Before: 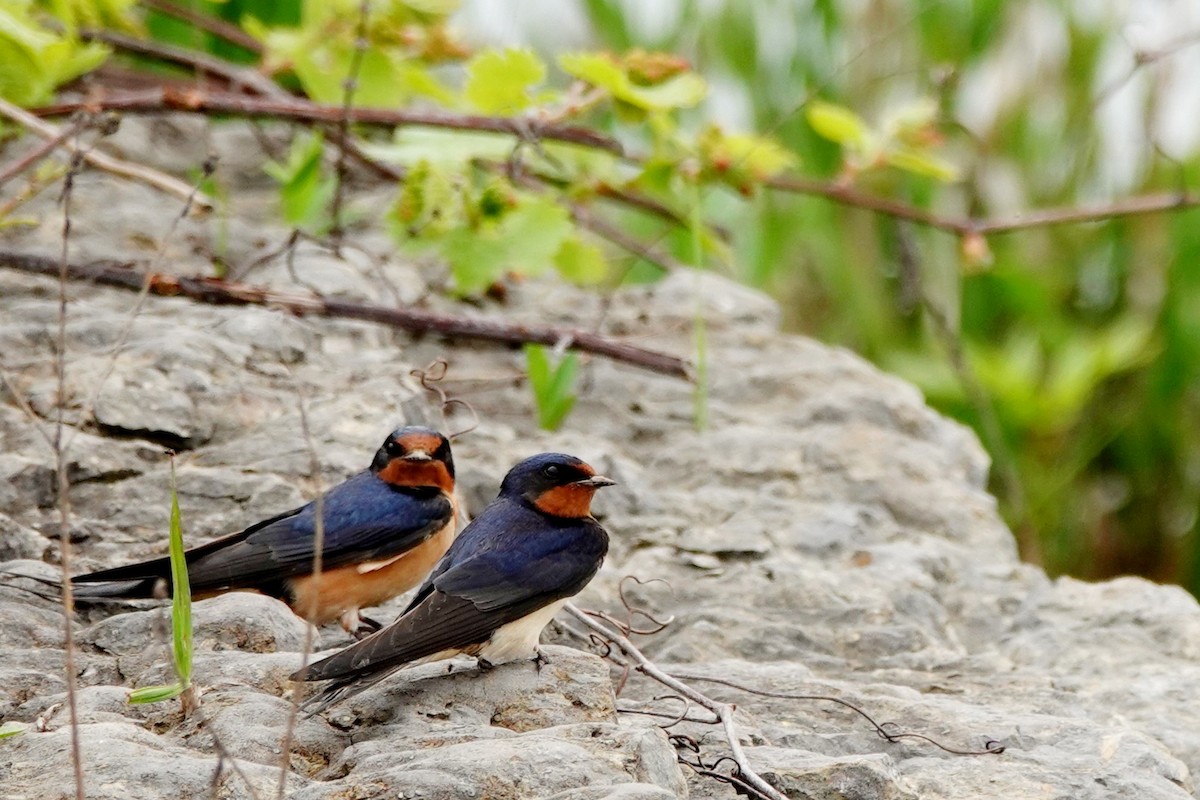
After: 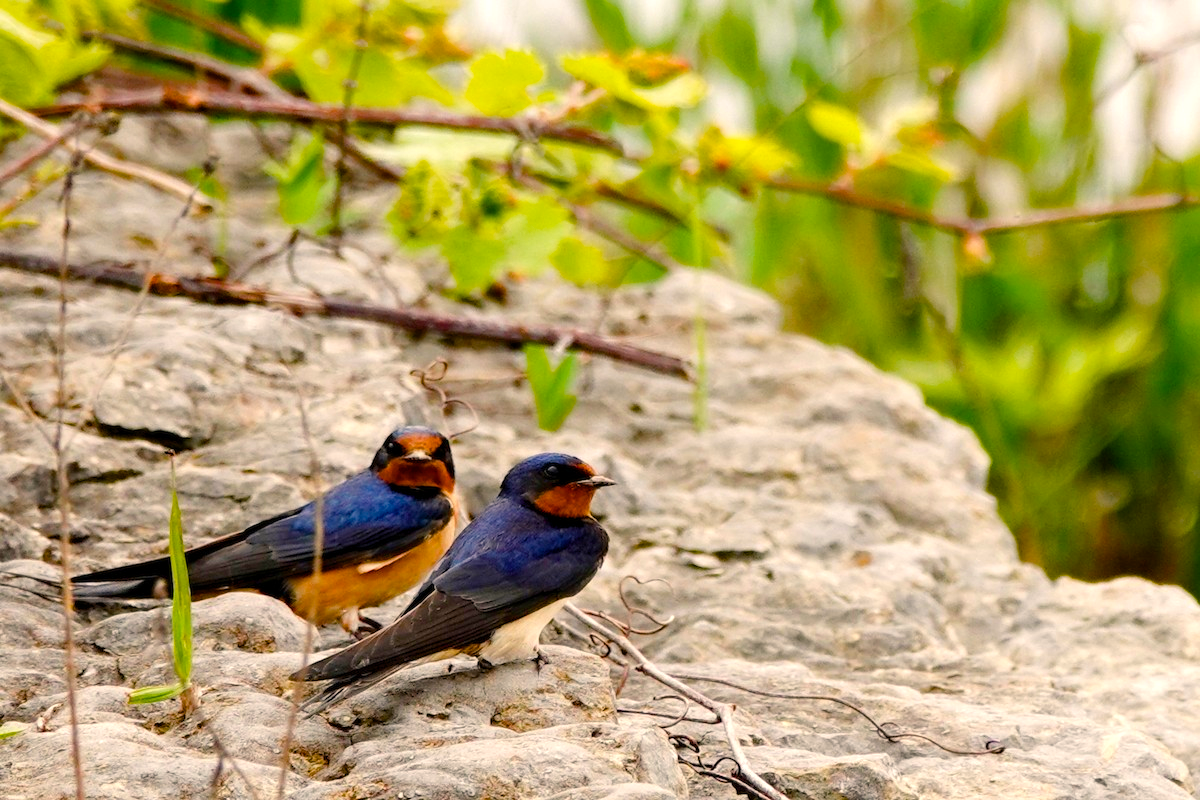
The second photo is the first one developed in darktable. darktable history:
color balance rgb: highlights gain › chroma 3.004%, highlights gain › hue 60.12°, perceptual saturation grading › global saturation 44.151%, perceptual saturation grading › highlights -25.876%, perceptual saturation grading › shadows 50.059%, perceptual brilliance grading › highlights 8.672%, perceptual brilliance grading › mid-tones 3.12%, perceptual brilliance grading › shadows 1.397%, global vibrance 14.914%
